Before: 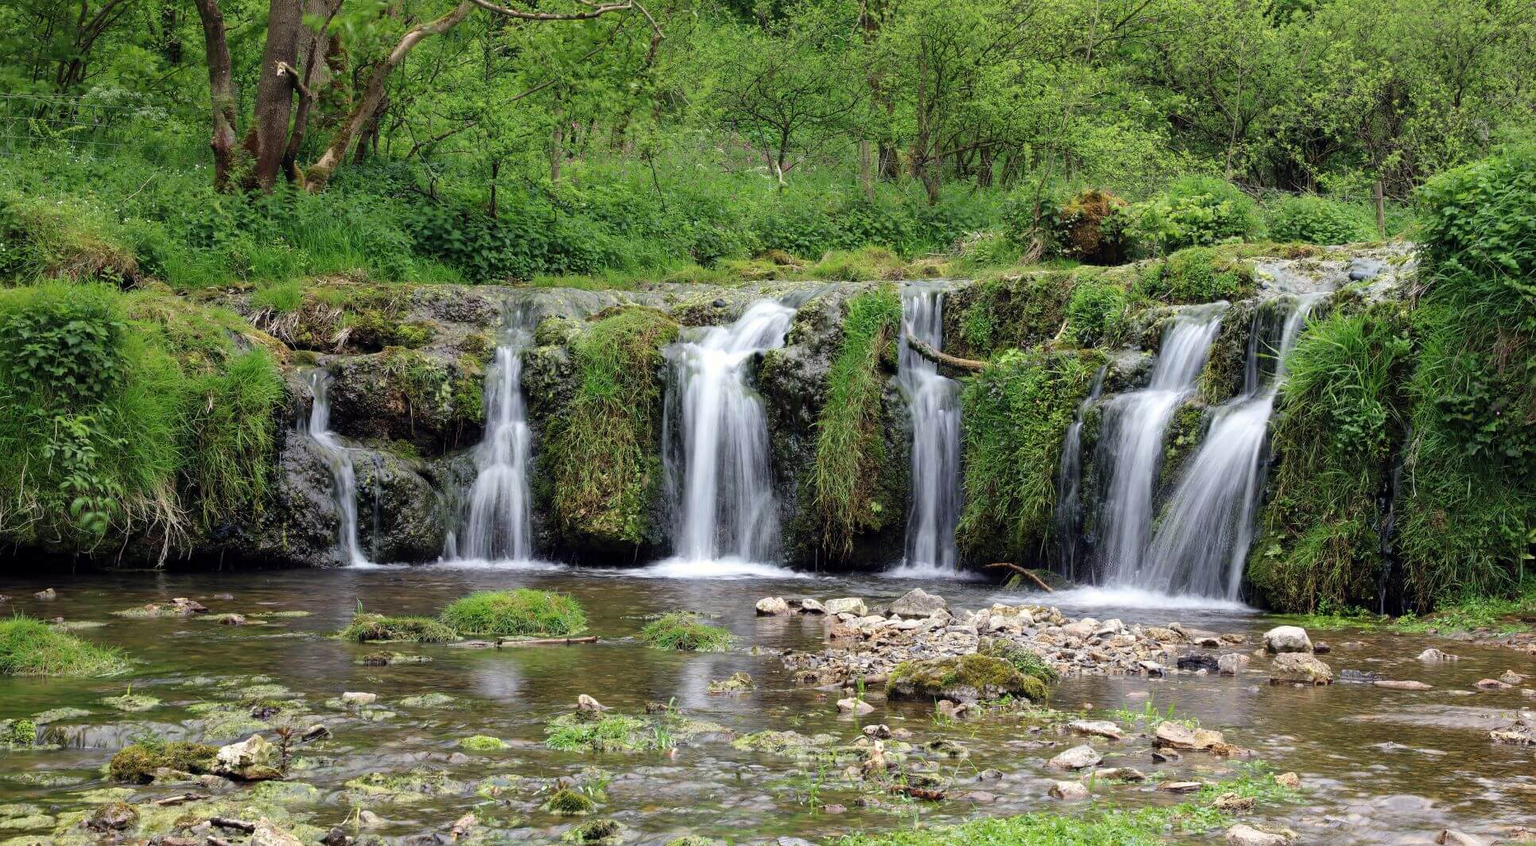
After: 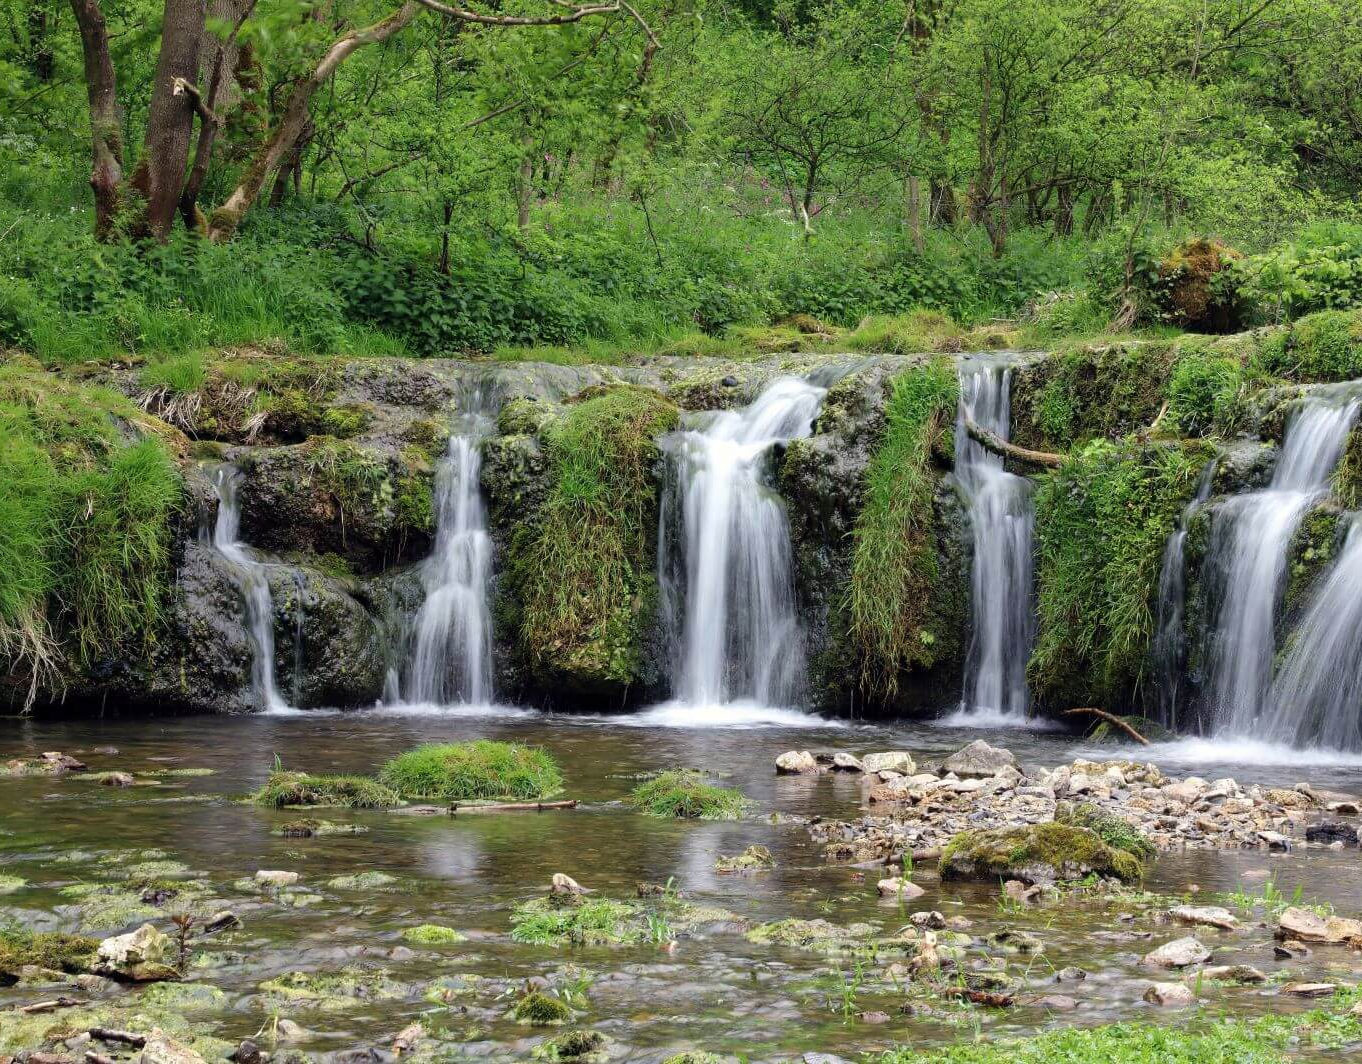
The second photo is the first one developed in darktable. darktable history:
crop and rotate: left 9.086%, right 20.372%
